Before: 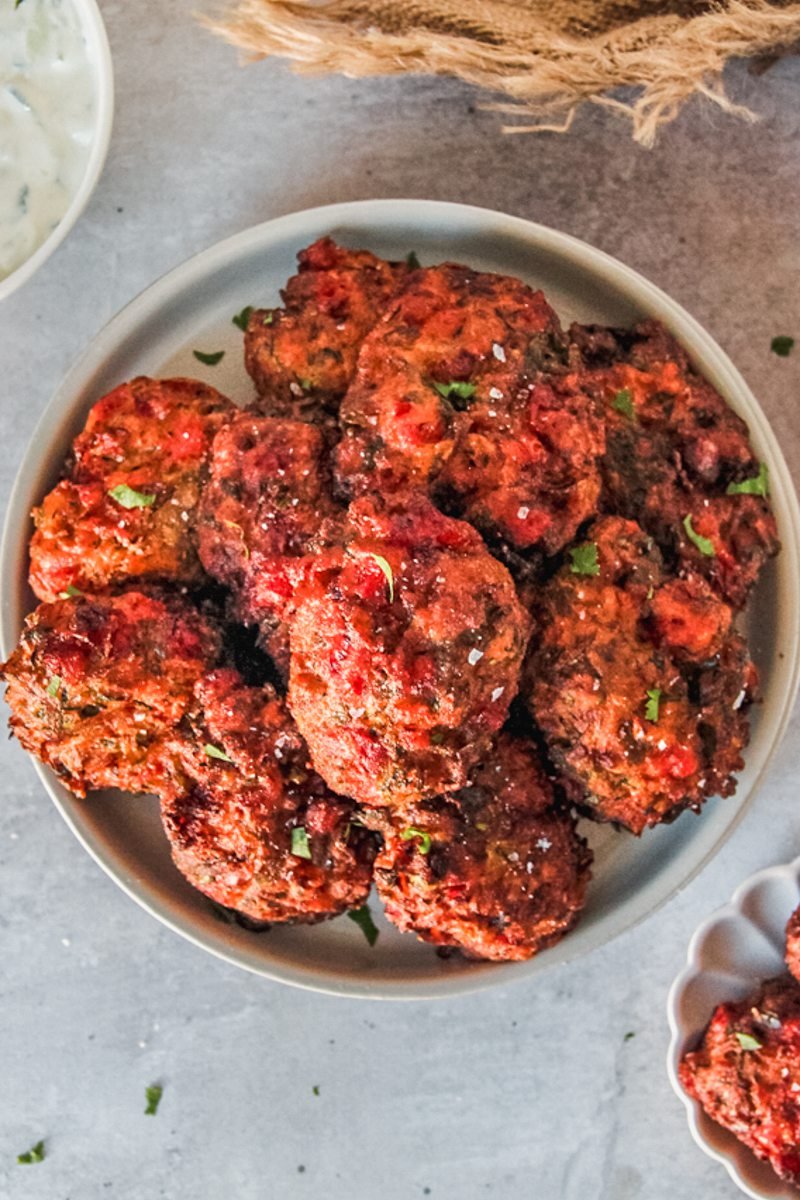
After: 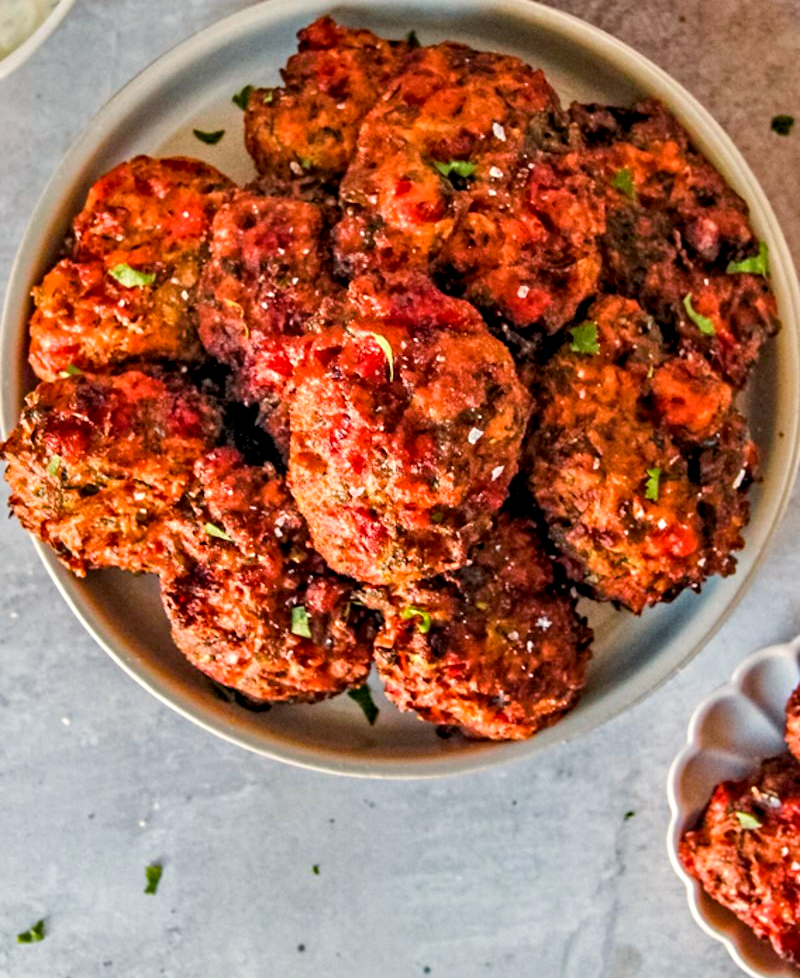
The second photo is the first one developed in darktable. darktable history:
color balance rgb: power › hue 206.07°, highlights gain › chroma 1.093%, highlights gain › hue 70.8°, linear chroma grading › global chroma 14.932%, perceptual saturation grading › global saturation 0.159%, perceptual brilliance grading › global brilliance 2.91%, perceptual brilliance grading › highlights -3.219%, perceptual brilliance grading › shadows 3.57%, global vibrance 20%
exposure: black level correction 0.005, exposure 0.004 EV, compensate highlight preservation false
contrast equalizer: octaves 7, y [[0.5, 0.5, 0.544, 0.569, 0.5, 0.5], [0.5 ×6], [0.5 ×6], [0 ×6], [0 ×6]]
haze removal: compatibility mode true, adaptive false
crop and rotate: top 18.472%
